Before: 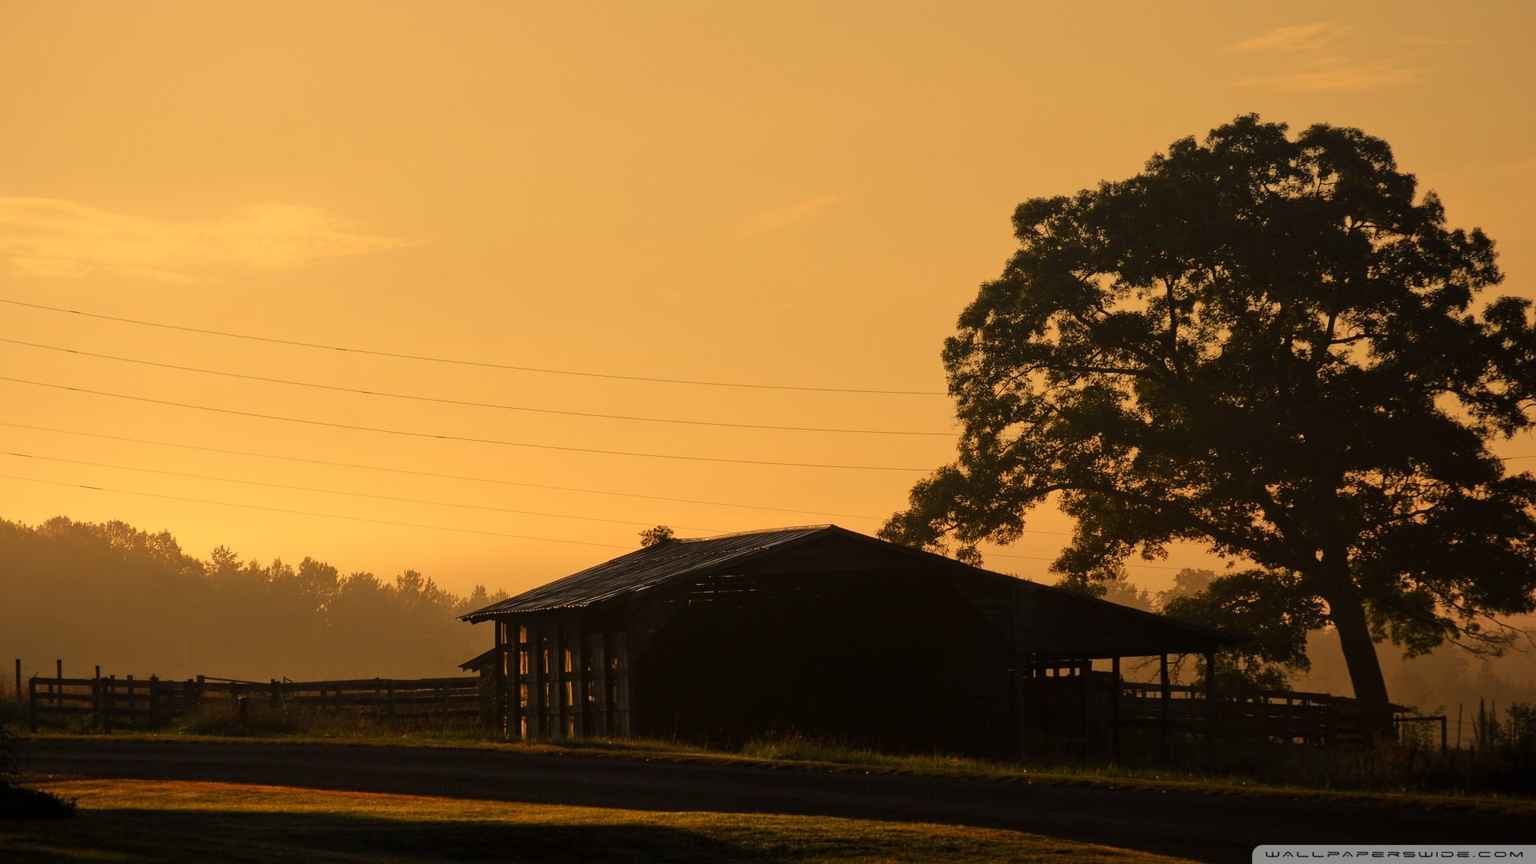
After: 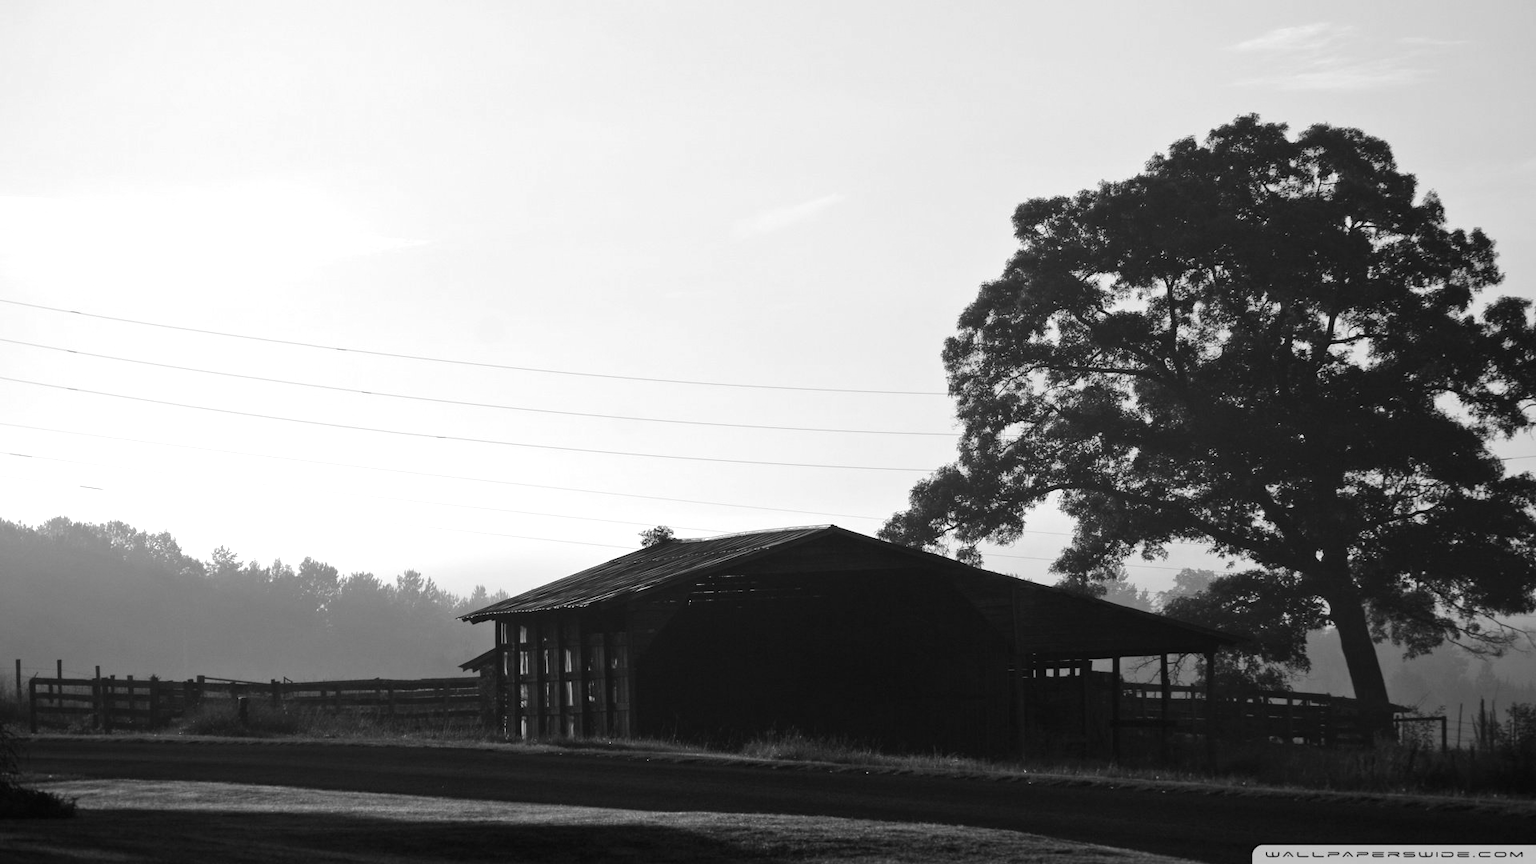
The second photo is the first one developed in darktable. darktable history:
monochrome: on, module defaults
contrast equalizer: octaves 7, y [[0.6 ×6], [0.55 ×6], [0 ×6], [0 ×6], [0 ×6]], mix -0.3
exposure: black level correction 0, exposure 1 EV, compensate exposure bias true, compensate highlight preservation false
